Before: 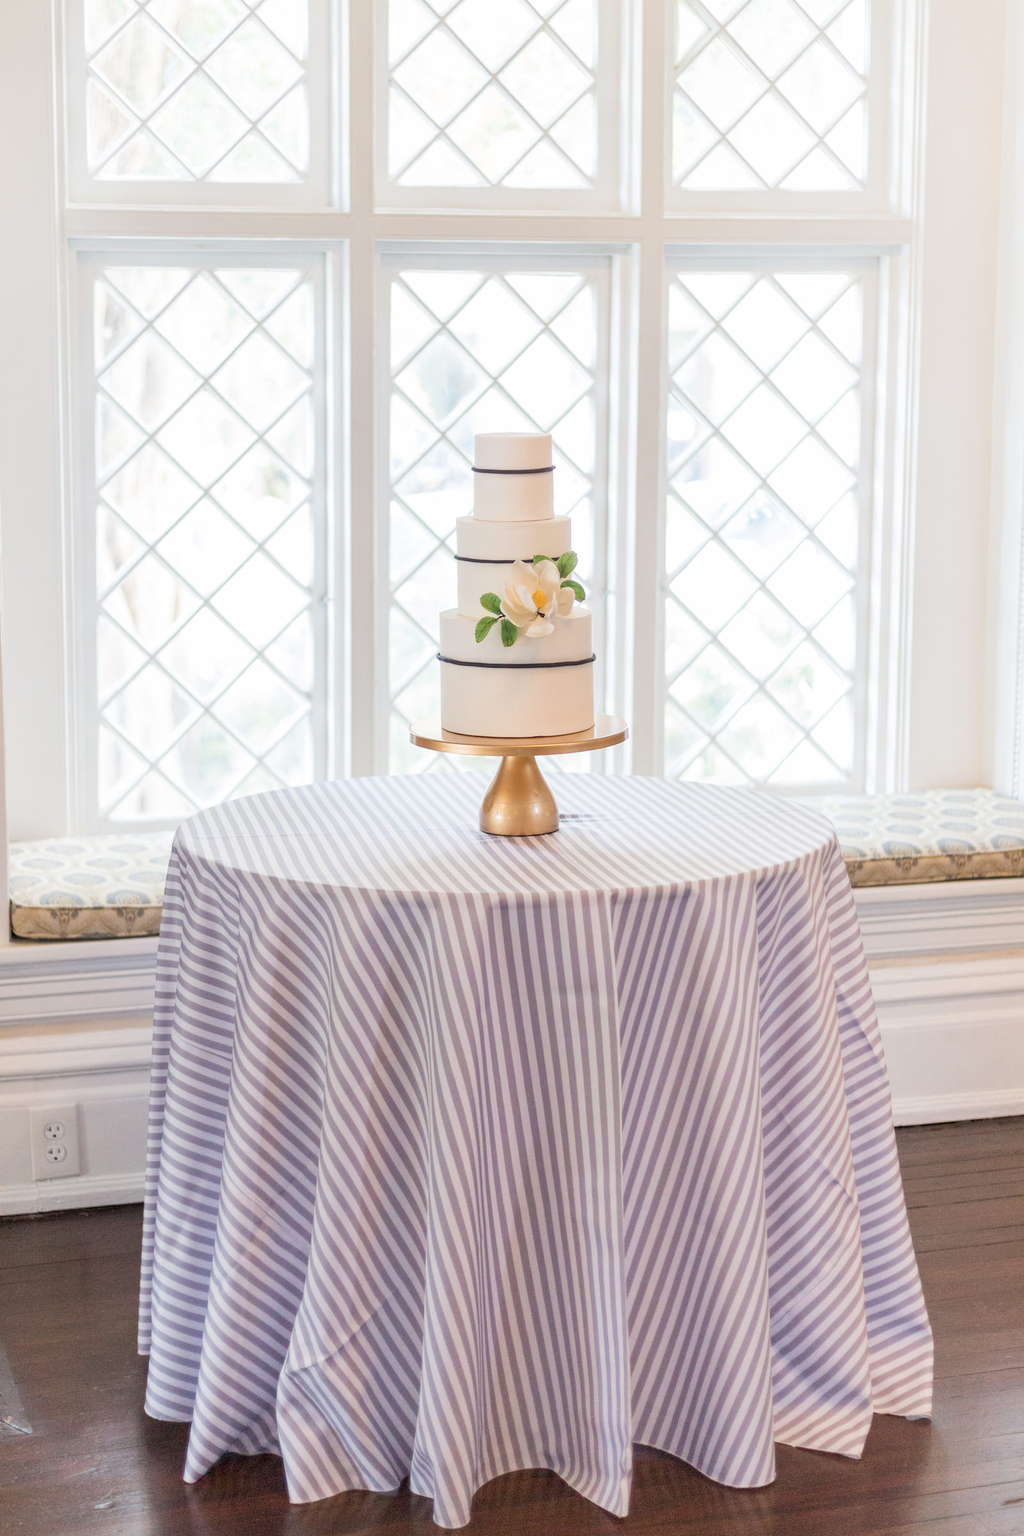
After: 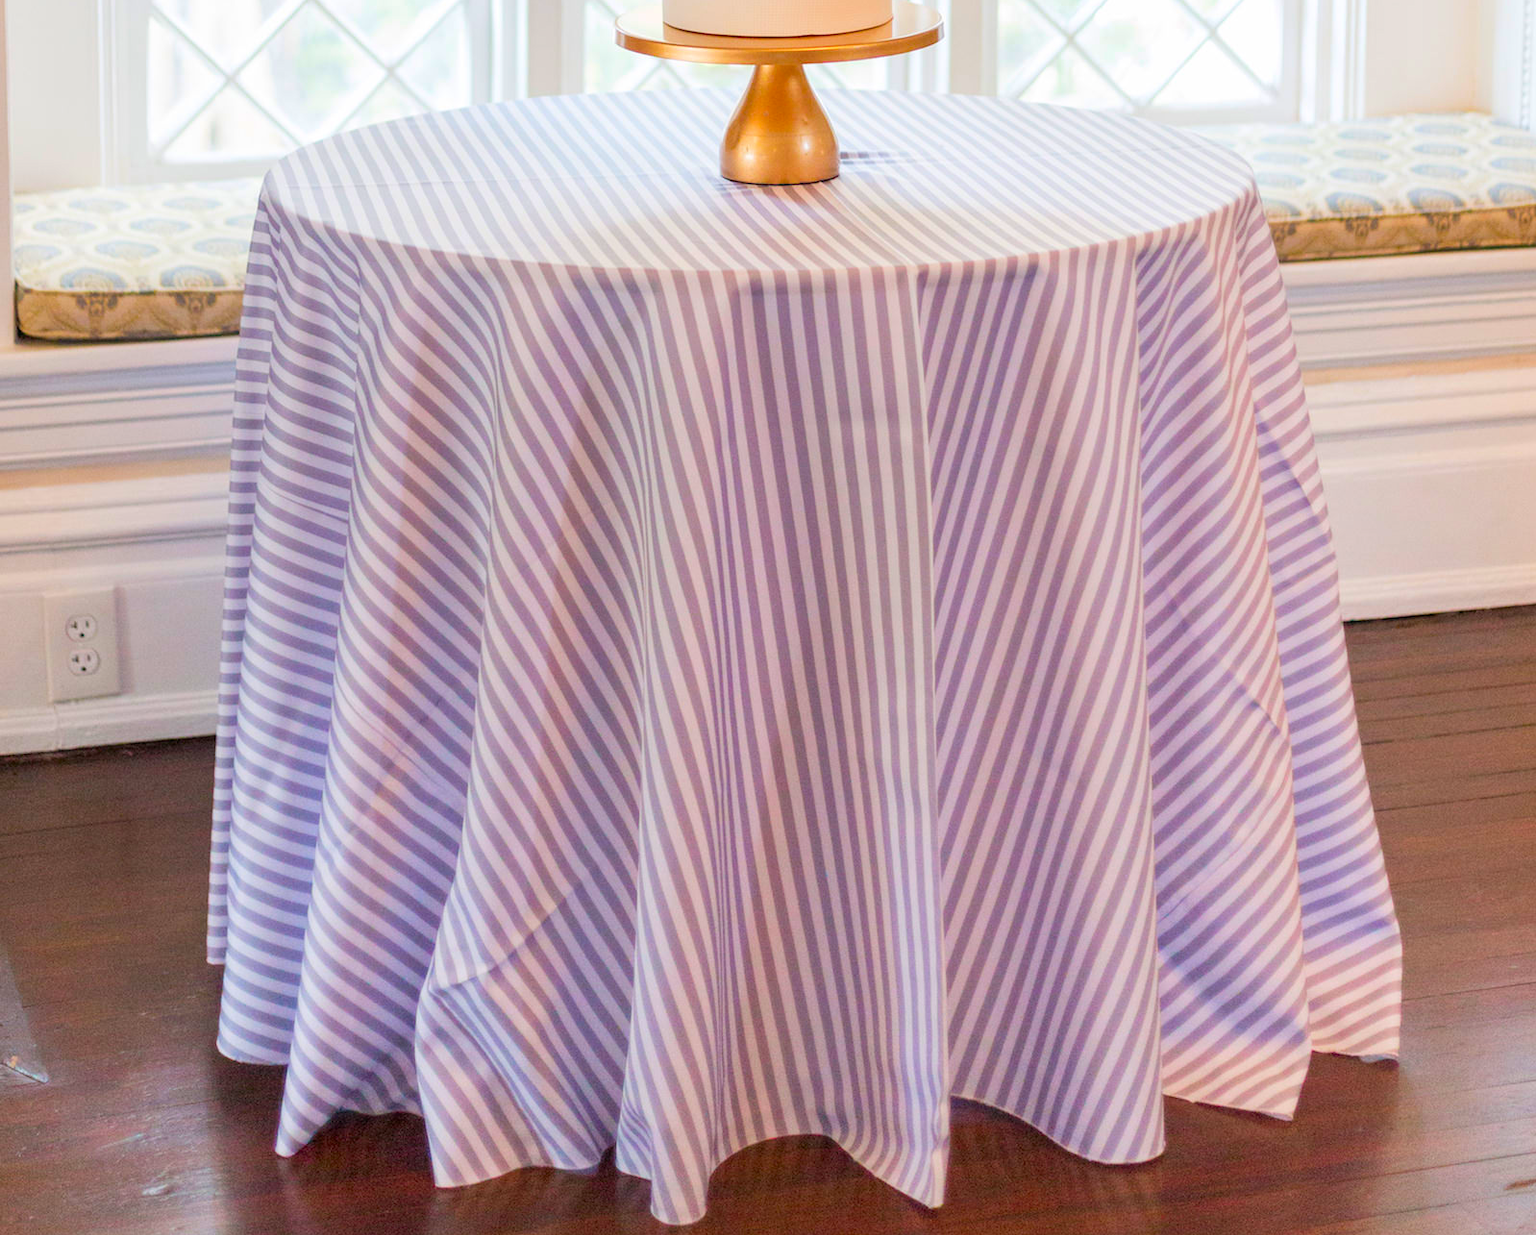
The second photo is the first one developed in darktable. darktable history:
crop and rotate: top 46.428%, right 0.117%
color correction: highlights b* 0.022, saturation 1.78
